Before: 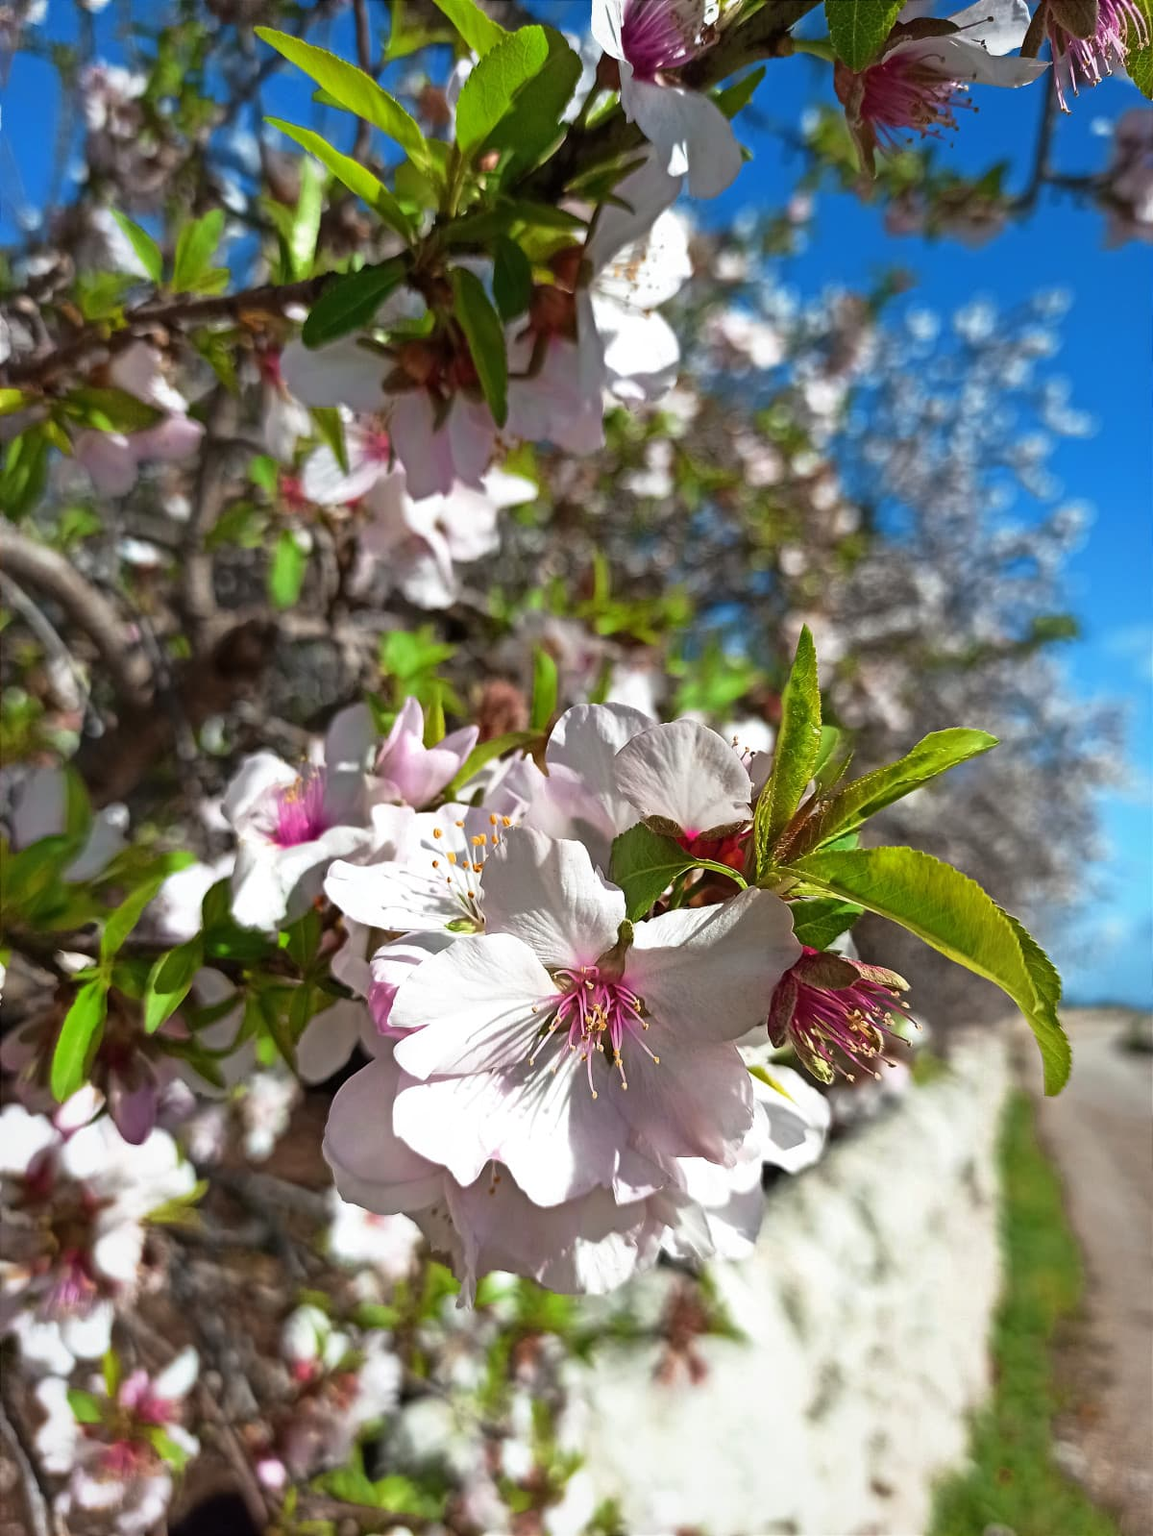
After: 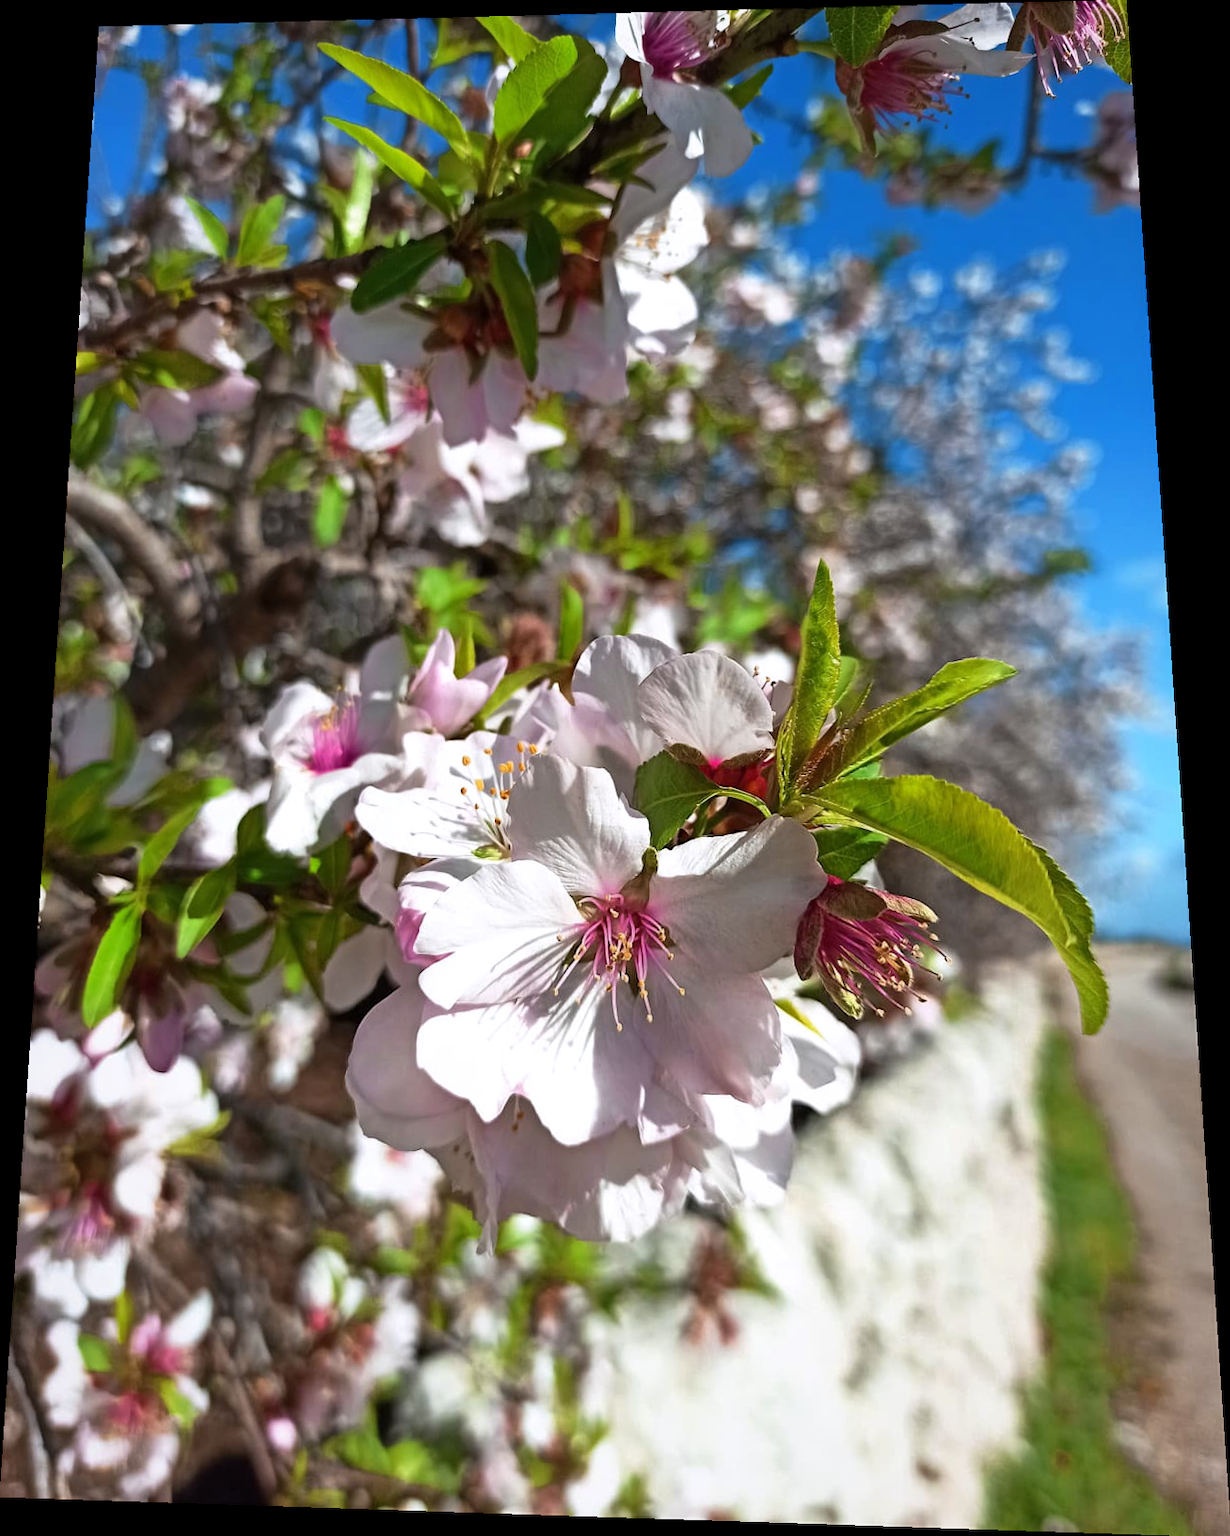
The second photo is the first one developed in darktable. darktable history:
white balance: red 1.004, blue 1.024
rotate and perspective: rotation 0.128°, lens shift (vertical) -0.181, lens shift (horizontal) -0.044, shear 0.001, automatic cropping off
